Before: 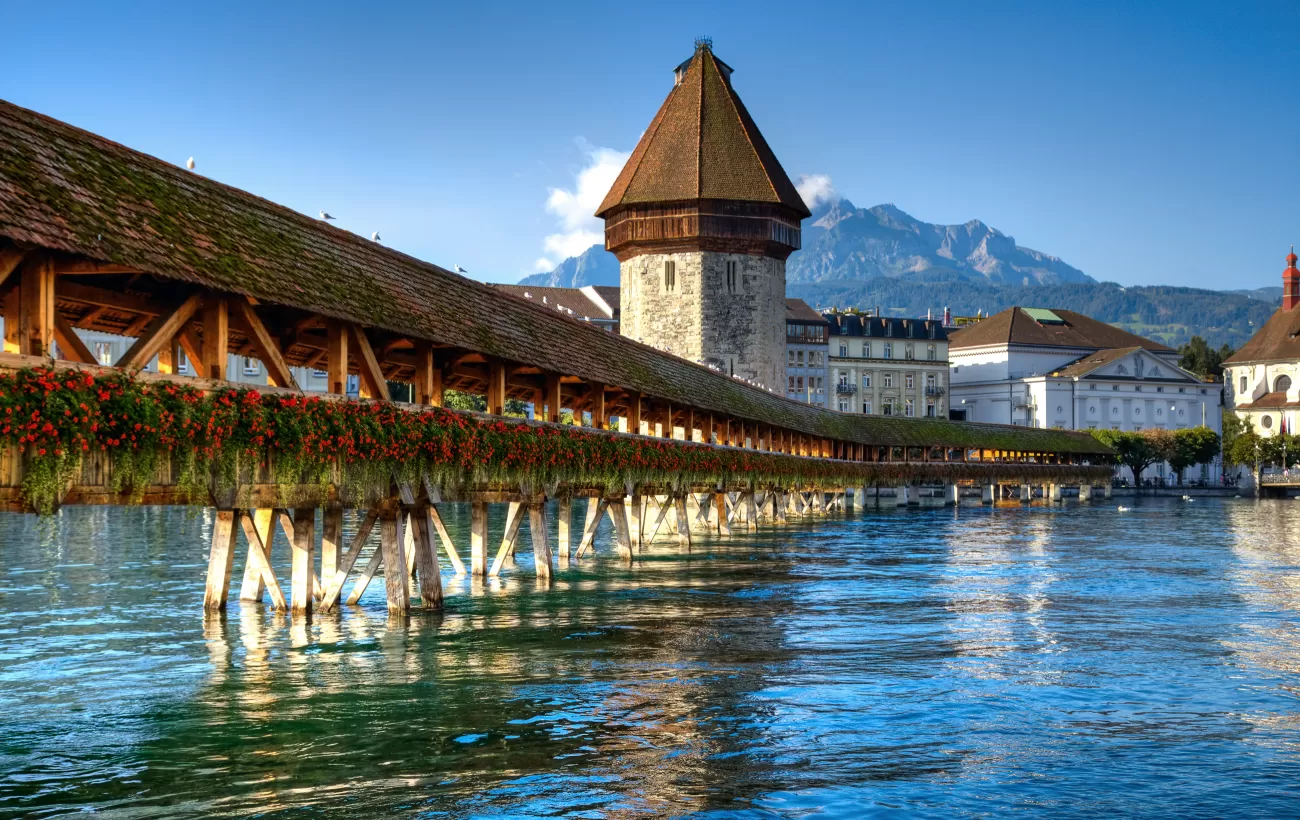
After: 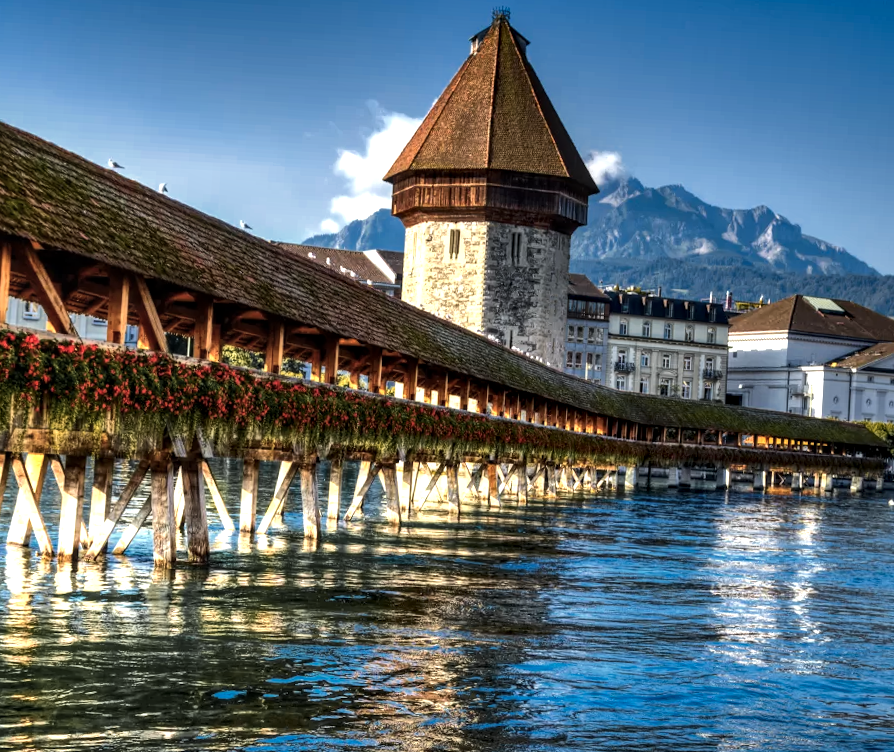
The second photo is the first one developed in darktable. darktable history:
color balance: input saturation 80.07%
shadows and highlights: shadows 60, soften with gaussian
local contrast: detail 130%
color zones: curves: ch0 [(0, 0.499) (0.143, 0.5) (0.286, 0.5) (0.429, 0.476) (0.571, 0.284) (0.714, 0.243) (0.857, 0.449) (1, 0.499)]; ch1 [(0, 0.532) (0.143, 0.645) (0.286, 0.696) (0.429, 0.211) (0.571, 0.504) (0.714, 0.493) (0.857, 0.495) (1, 0.532)]; ch2 [(0, 0.5) (0.143, 0.5) (0.286, 0.427) (0.429, 0.324) (0.571, 0.5) (0.714, 0.5) (0.857, 0.5) (1, 0.5)]
crop and rotate: angle -3.27°, left 14.277%, top 0.028%, right 10.766%, bottom 0.028%
tone equalizer: -8 EV -0.75 EV, -7 EV -0.7 EV, -6 EV -0.6 EV, -5 EV -0.4 EV, -3 EV 0.4 EV, -2 EV 0.6 EV, -1 EV 0.7 EV, +0 EV 0.75 EV, edges refinement/feathering 500, mask exposure compensation -1.57 EV, preserve details no
